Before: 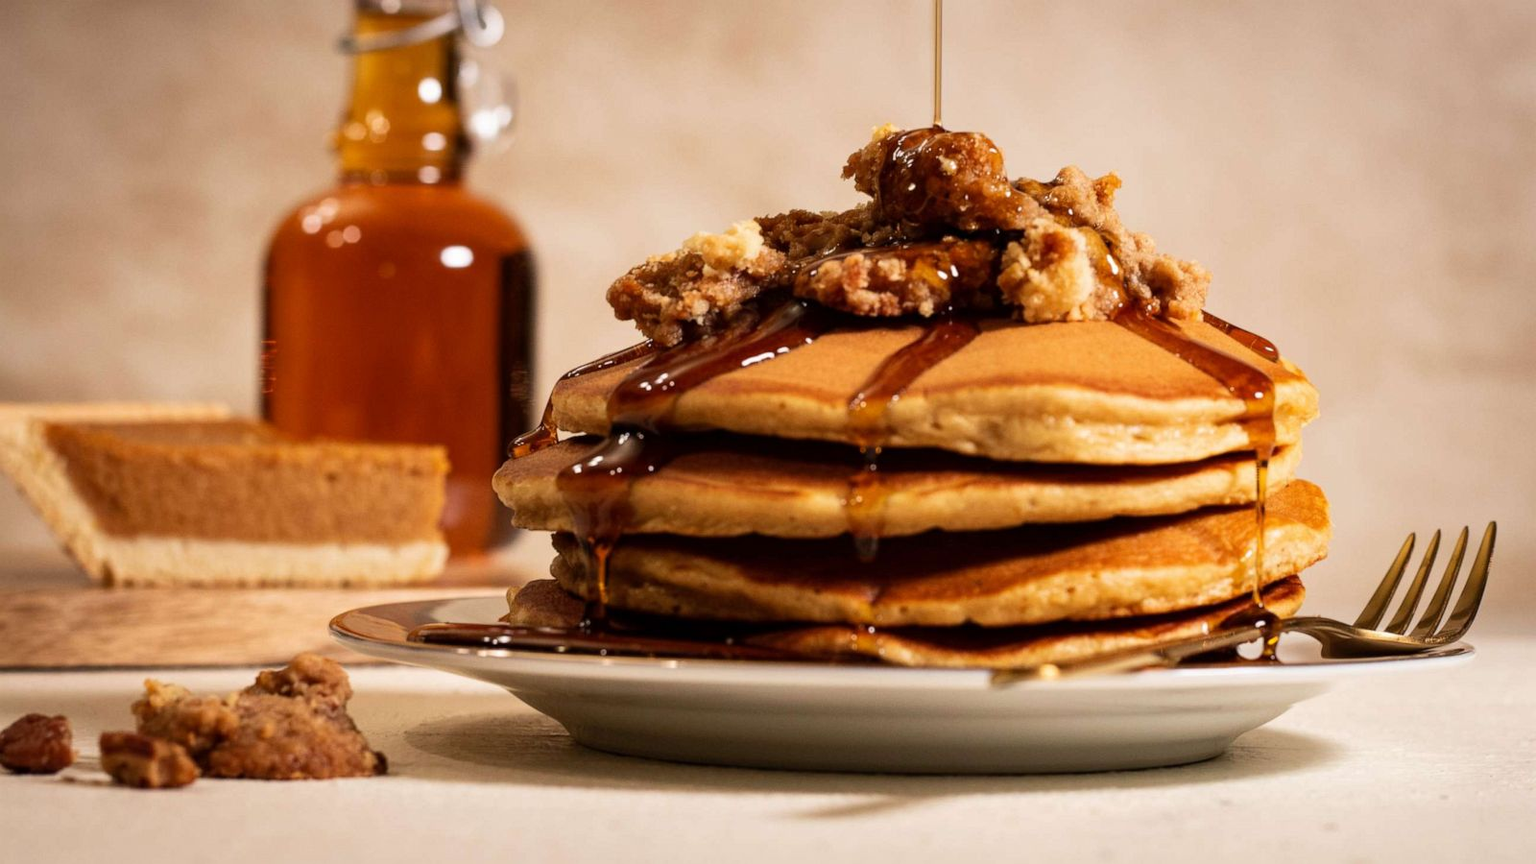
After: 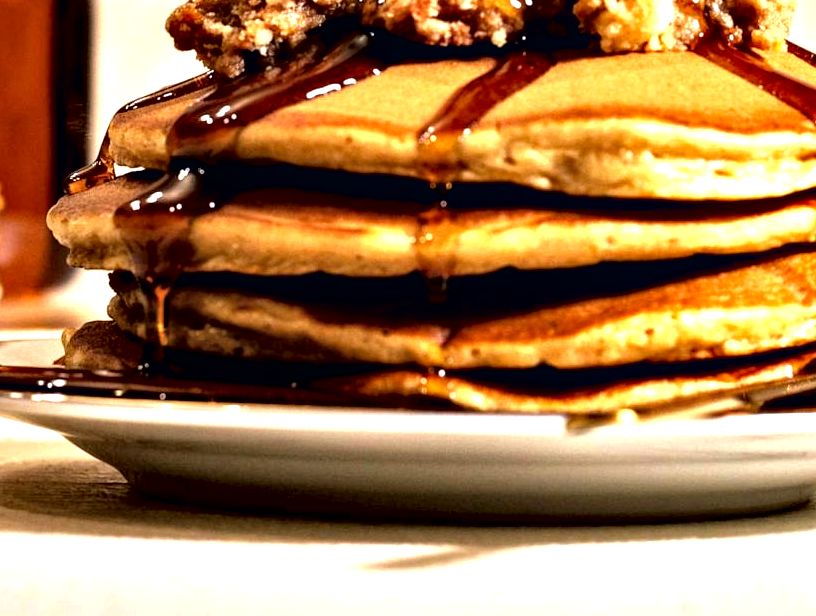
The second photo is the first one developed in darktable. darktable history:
crop and rotate: left 29.169%, top 31.468%, right 19.83%
tone equalizer: -8 EV -0.773 EV, -7 EV -0.725 EV, -6 EV -0.584 EV, -5 EV -0.418 EV, -3 EV 0.387 EV, -2 EV 0.6 EV, -1 EV 0.683 EV, +0 EV 0.747 EV
local contrast: mode bilateral grid, contrast 19, coarseness 50, detail 172%, midtone range 0.2
contrast equalizer: y [[0.6 ×6], [0.55 ×6], [0 ×6], [0 ×6], [0 ×6]]
haze removal: compatibility mode true, adaptive false
